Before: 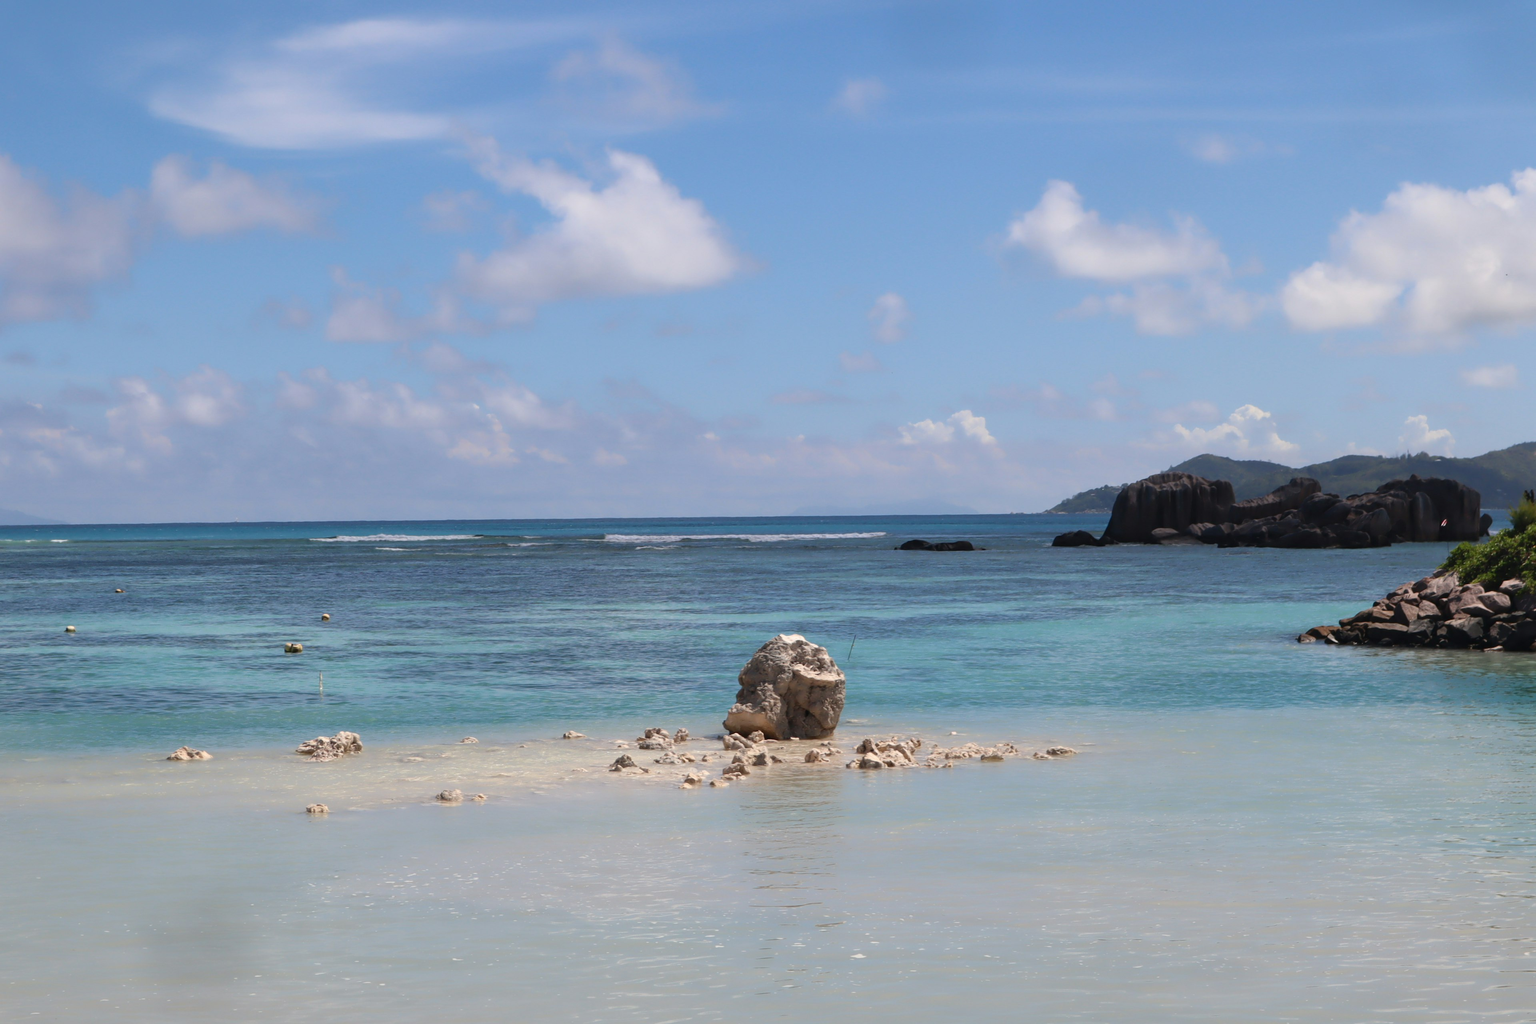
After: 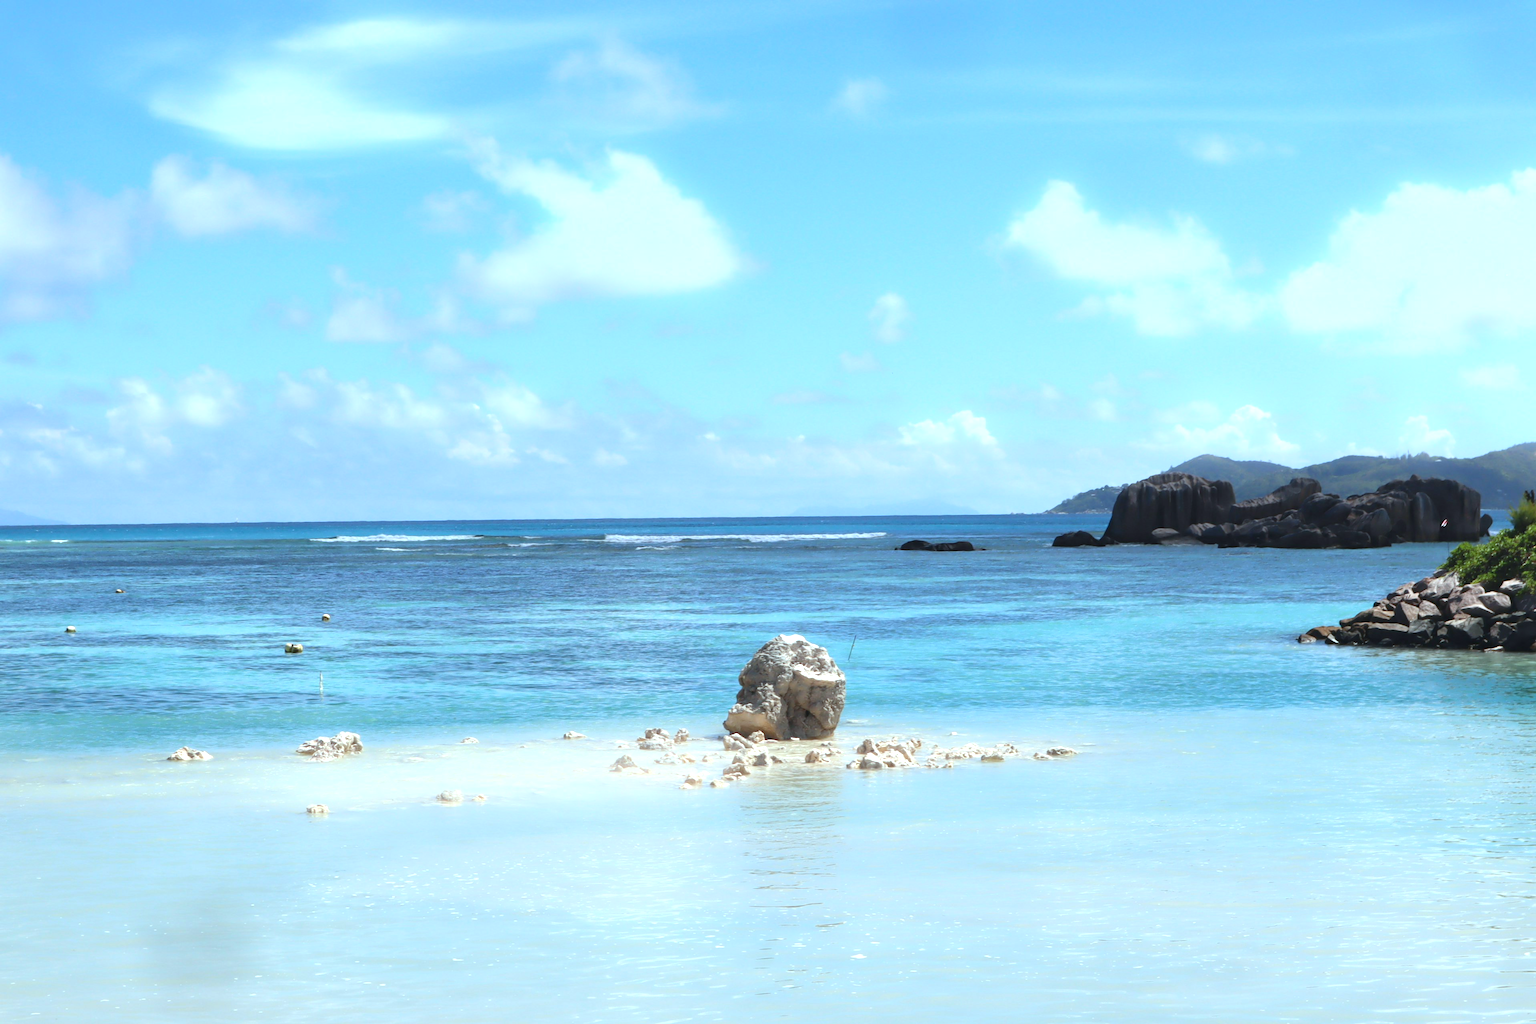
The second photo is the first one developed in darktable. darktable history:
exposure: black level correction 0, exposure 1 EV, compensate highlight preservation false
bloom: size 9%, threshold 100%, strength 7%
white balance: red 0.924, blue 1.095
color correction: highlights a* -8, highlights b* 3.1
